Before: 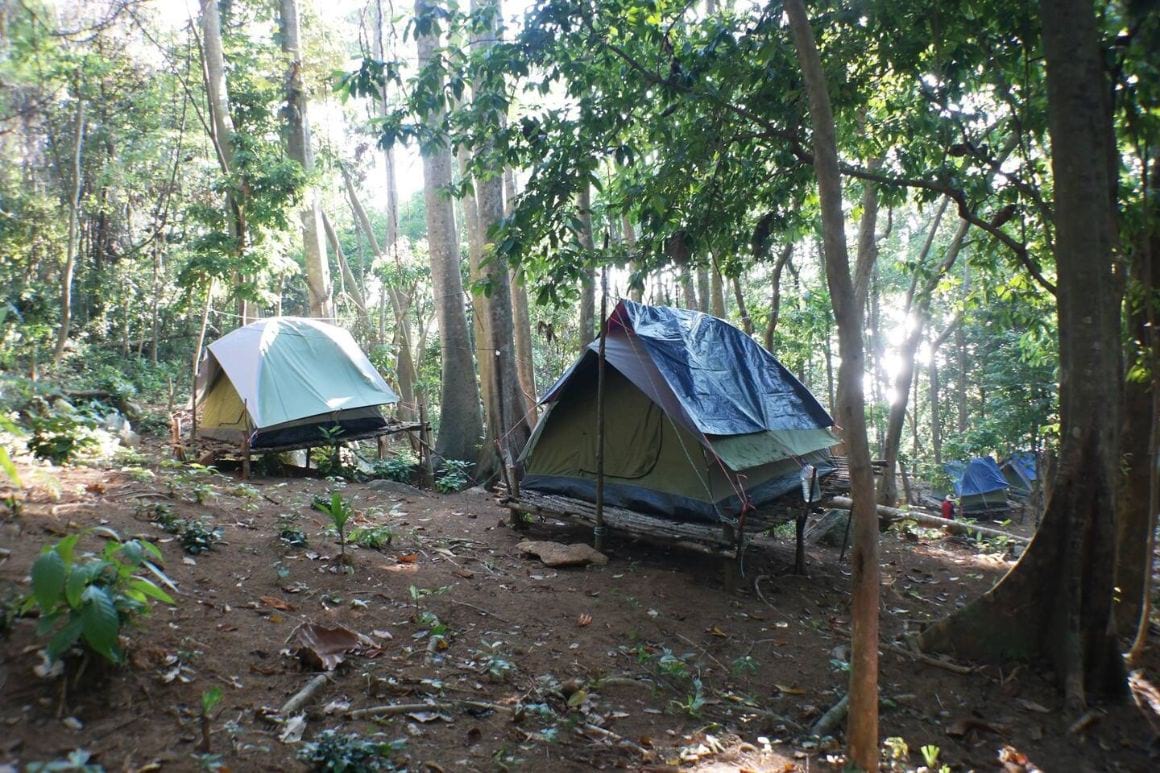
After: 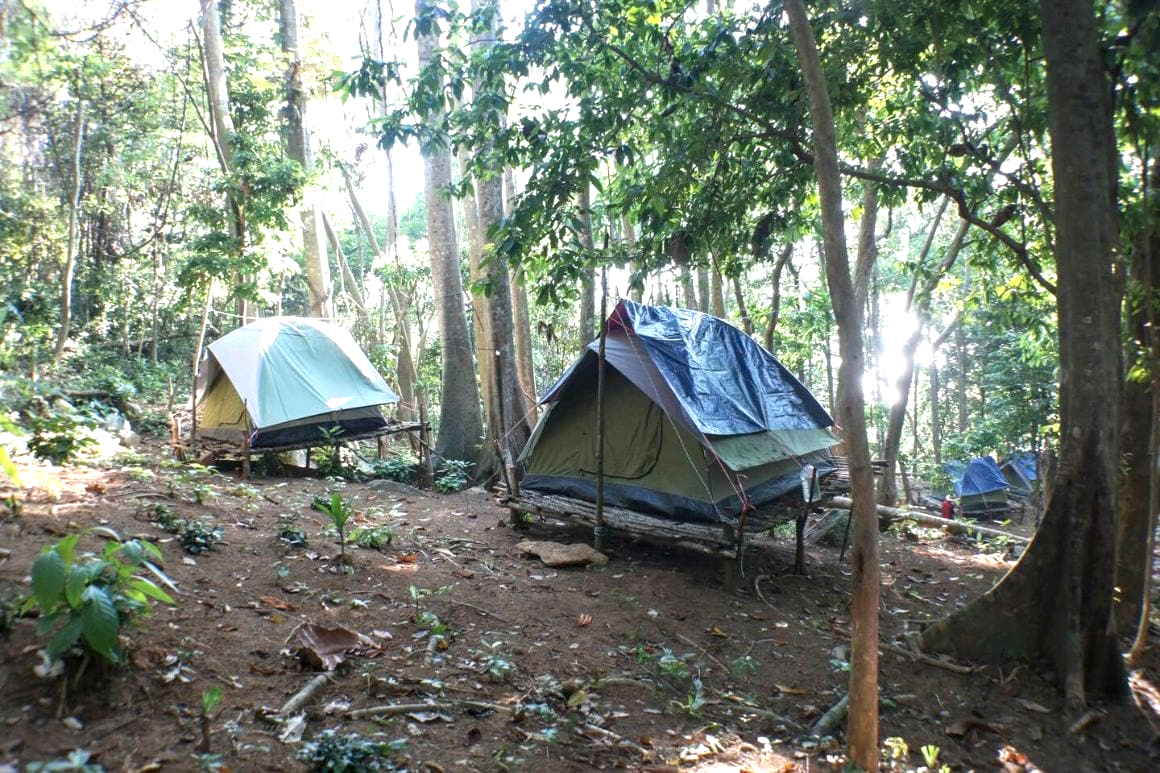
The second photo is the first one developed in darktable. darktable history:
exposure: exposure 0.506 EV, compensate exposure bias true, compensate highlight preservation false
local contrast: on, module defaults
